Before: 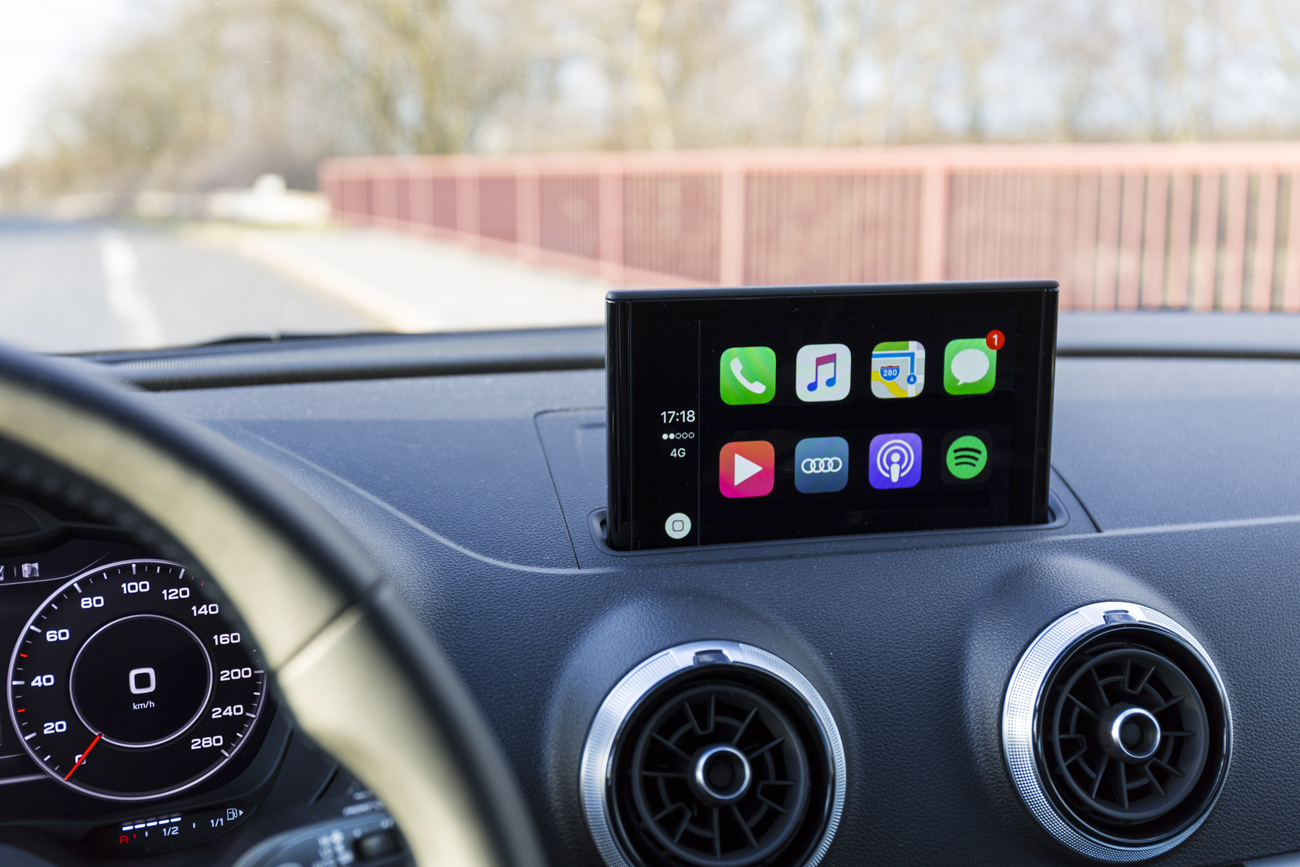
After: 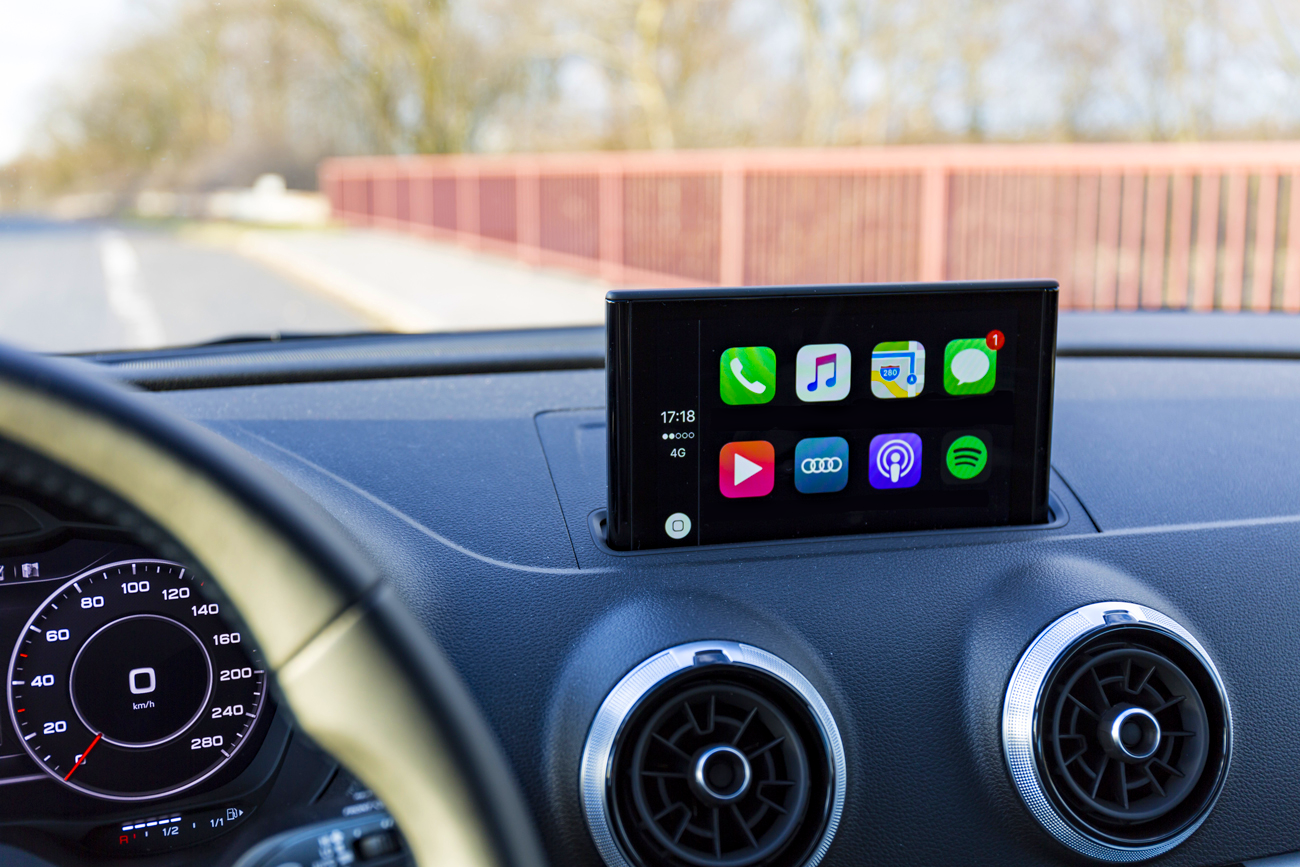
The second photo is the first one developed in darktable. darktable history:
haze removal: compatibility mode true, adaptive false
white balance: emerald 1
color balance rgb: perceptual saturation grading › global saturation 25%, global vibrance 20%
